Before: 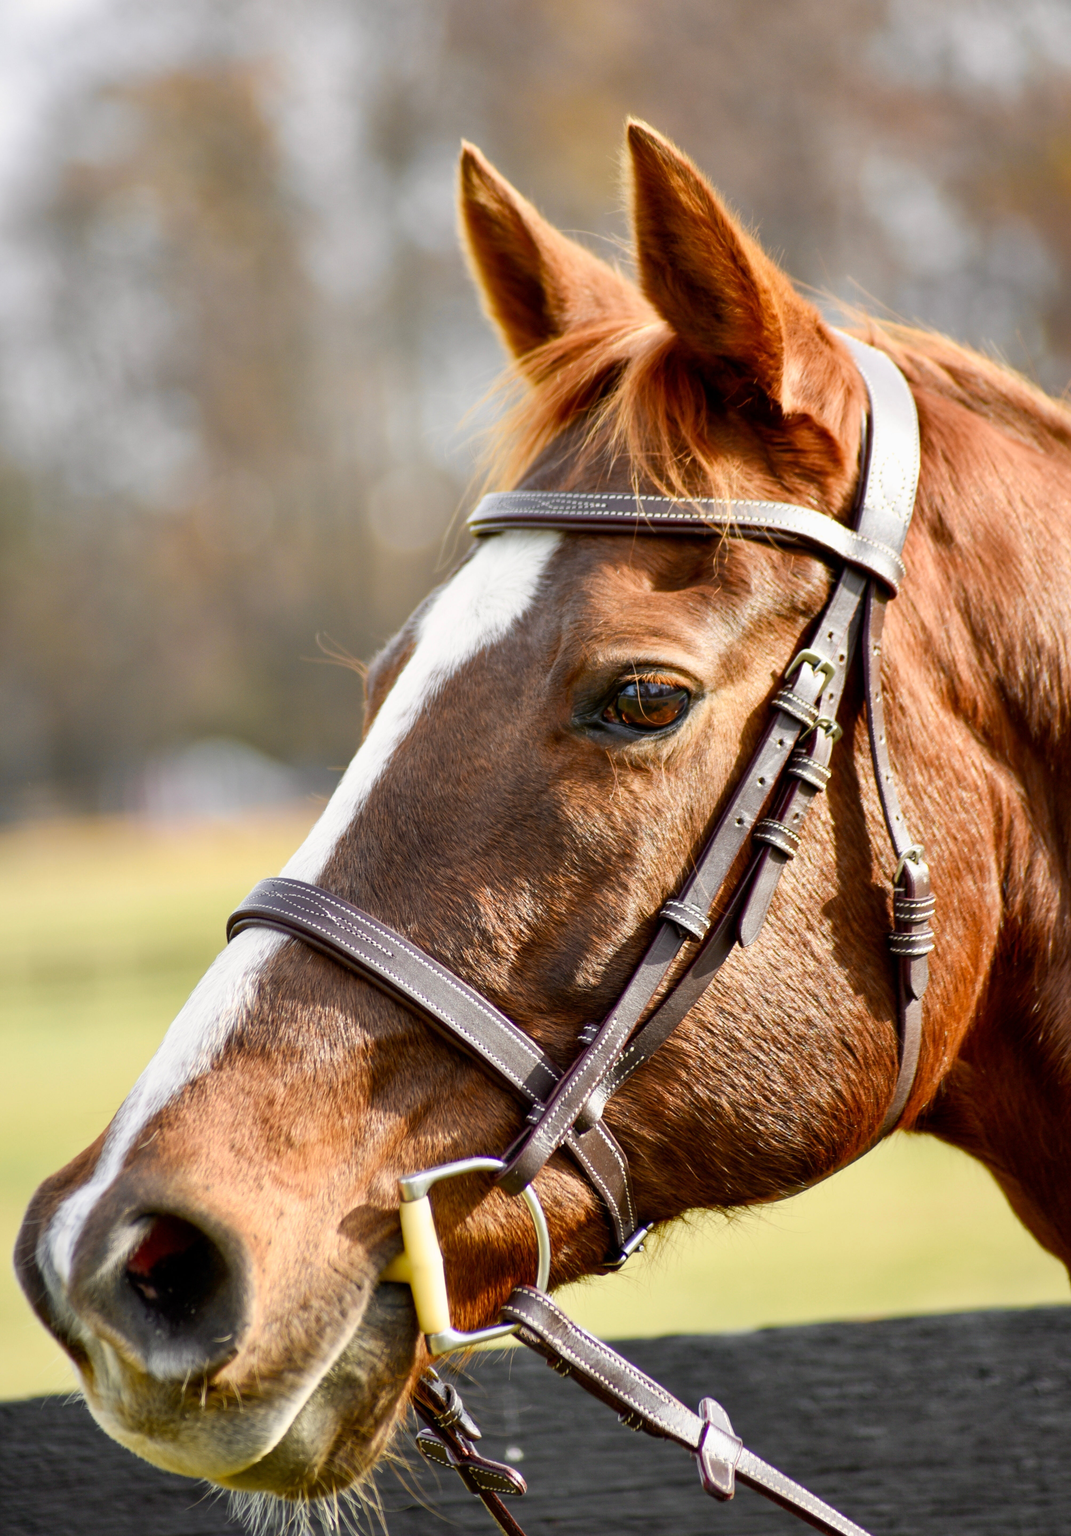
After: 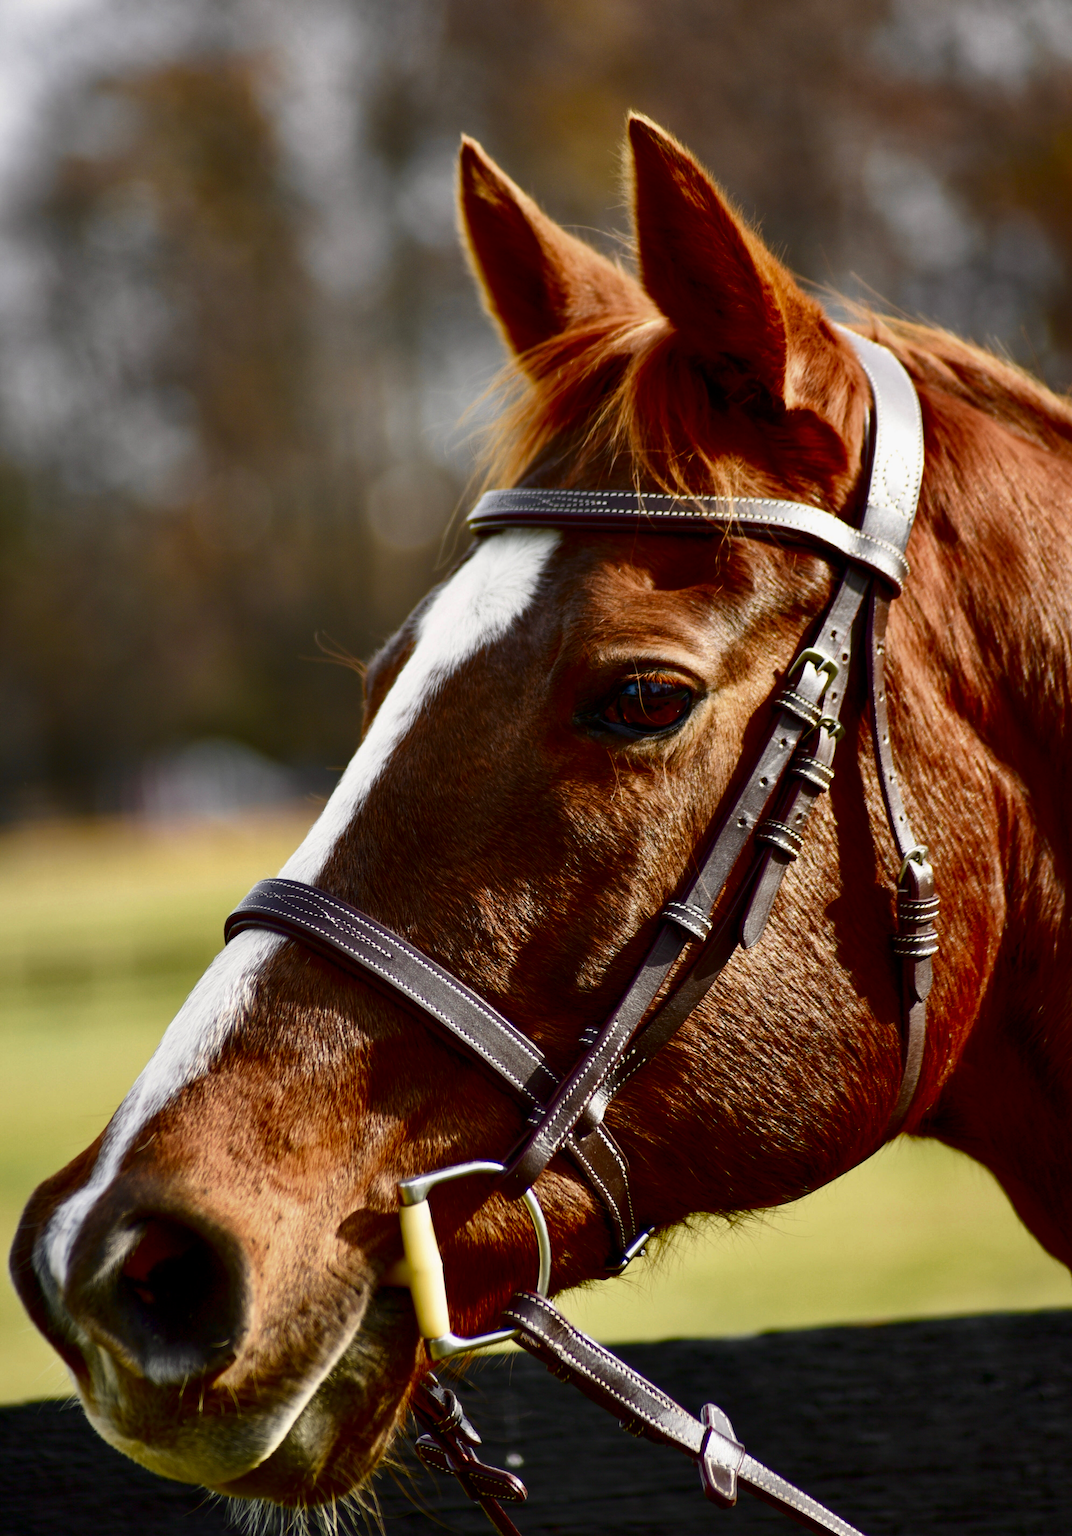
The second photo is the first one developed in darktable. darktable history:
crop: left 0.434%, top 0.485%, right 0.244%, bottom 0.386%
contrast brightness saturation: contrast 0.09, brightness -0.59, saturation 0.17
